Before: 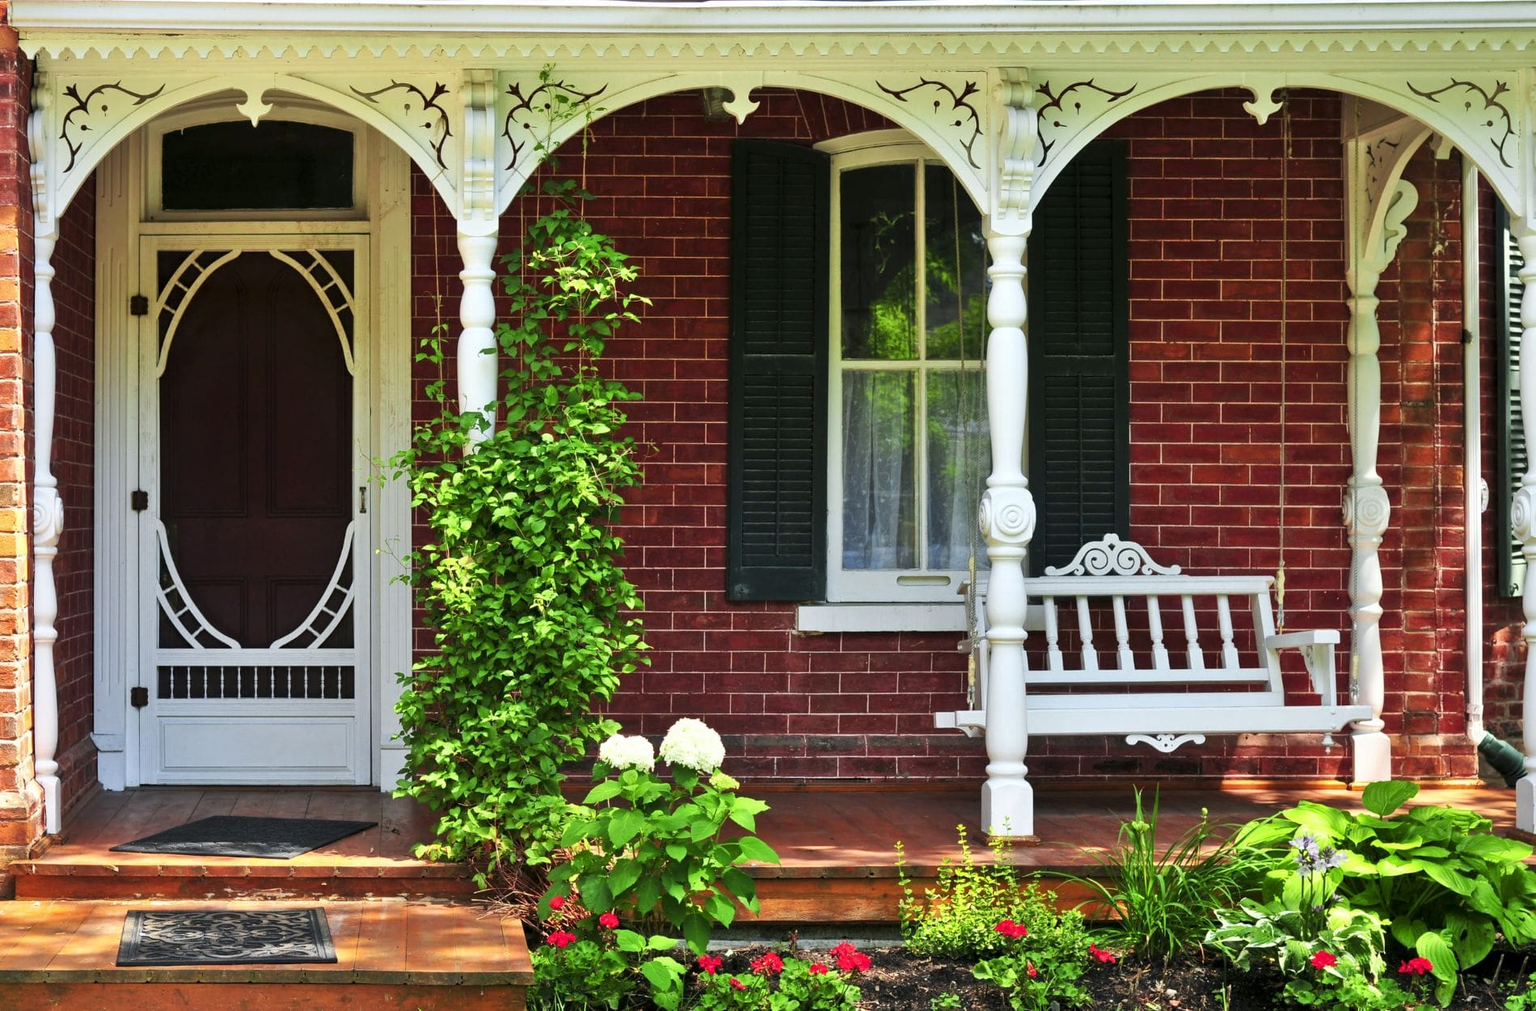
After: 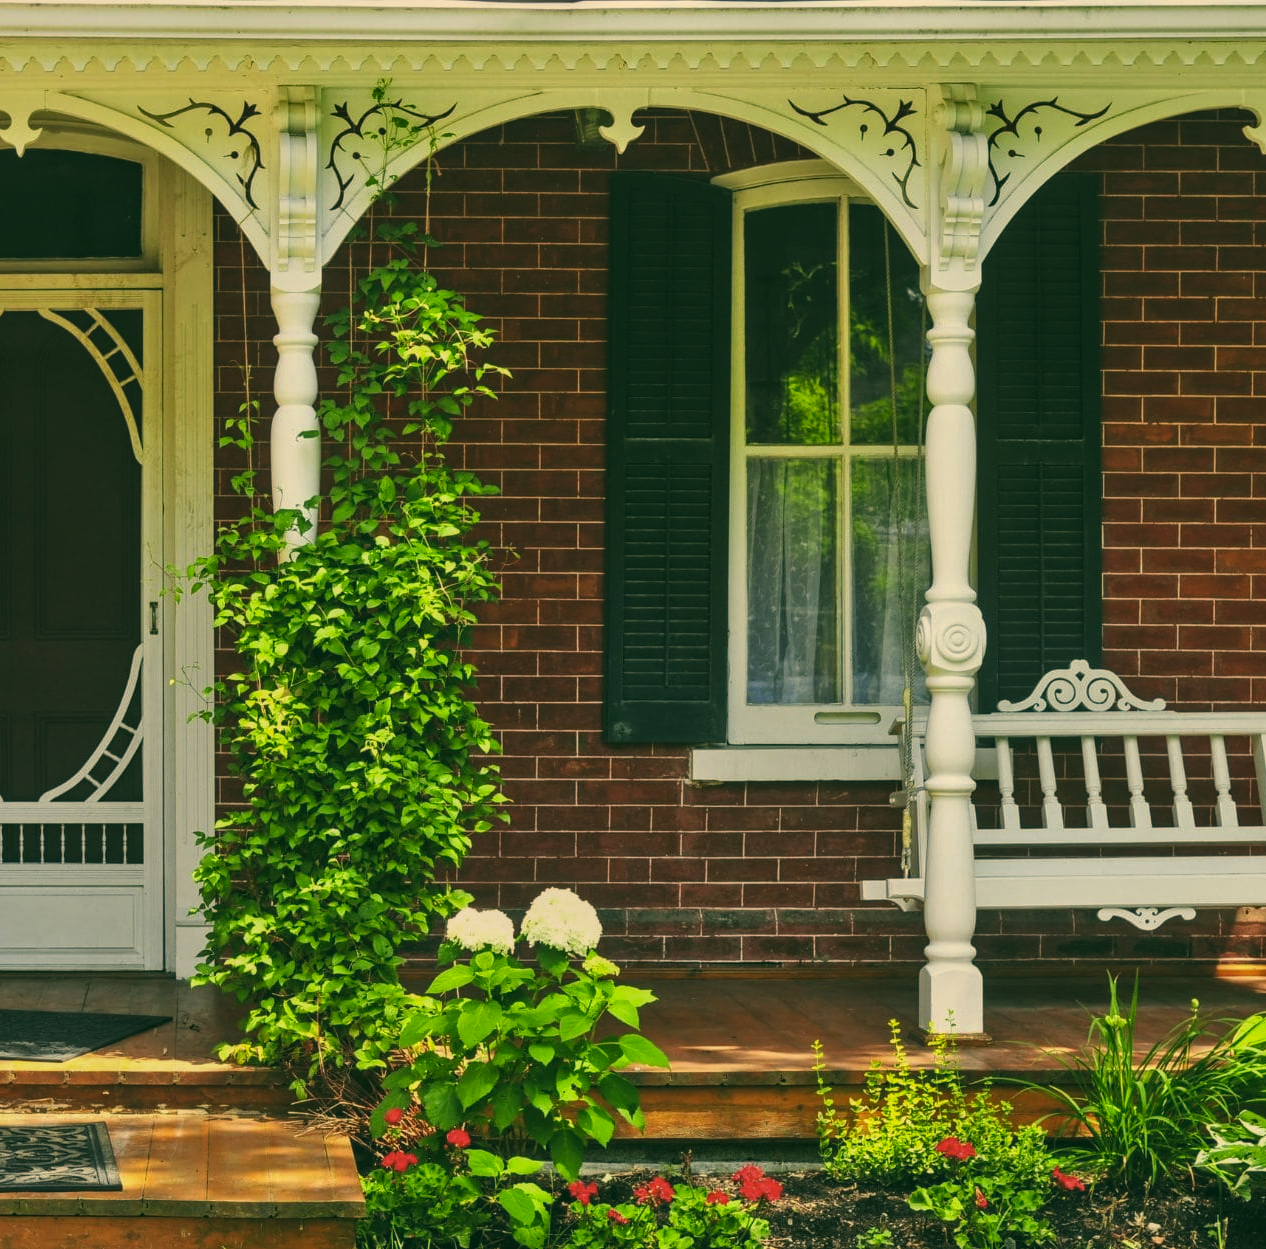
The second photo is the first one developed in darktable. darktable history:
tone equalizer: on, module defaults
crop and rotate: left 15.546%, right 17.787%
levels: levels [0, 0.492, 0.984]
exposure: black level correction -0.015, exposure -0.5 EV, compensate highlight preservation false
color correction: highlights a* 5.3, highlights b* 24.26, shadows a* -15.58, shadows b* 4.02
local contrast: on, module defaults
